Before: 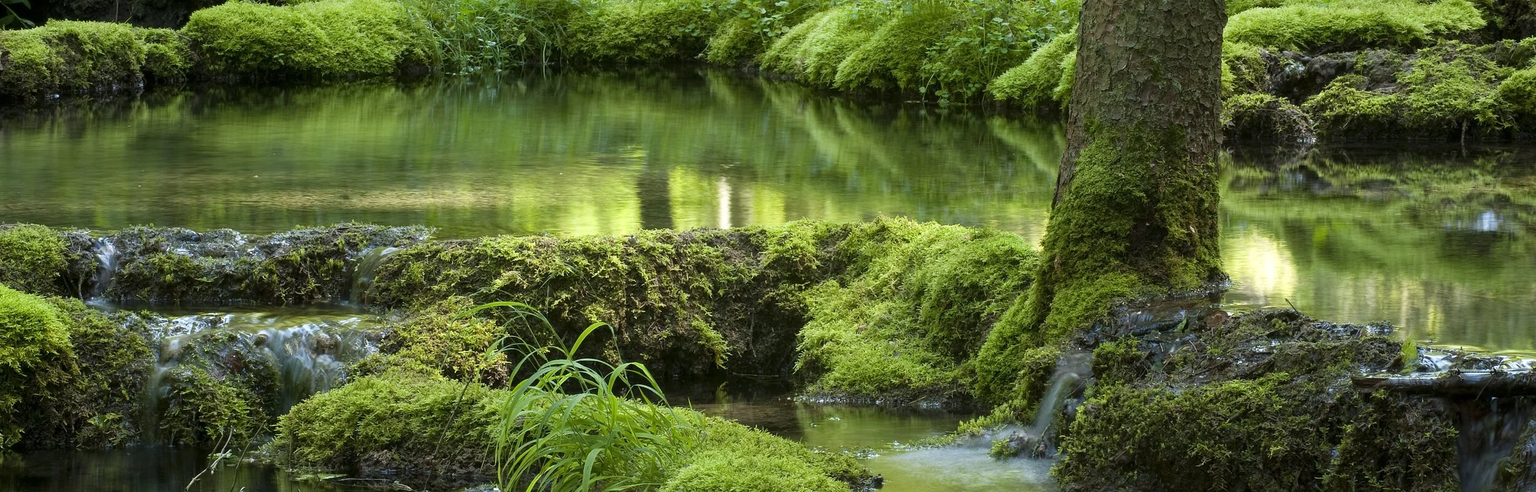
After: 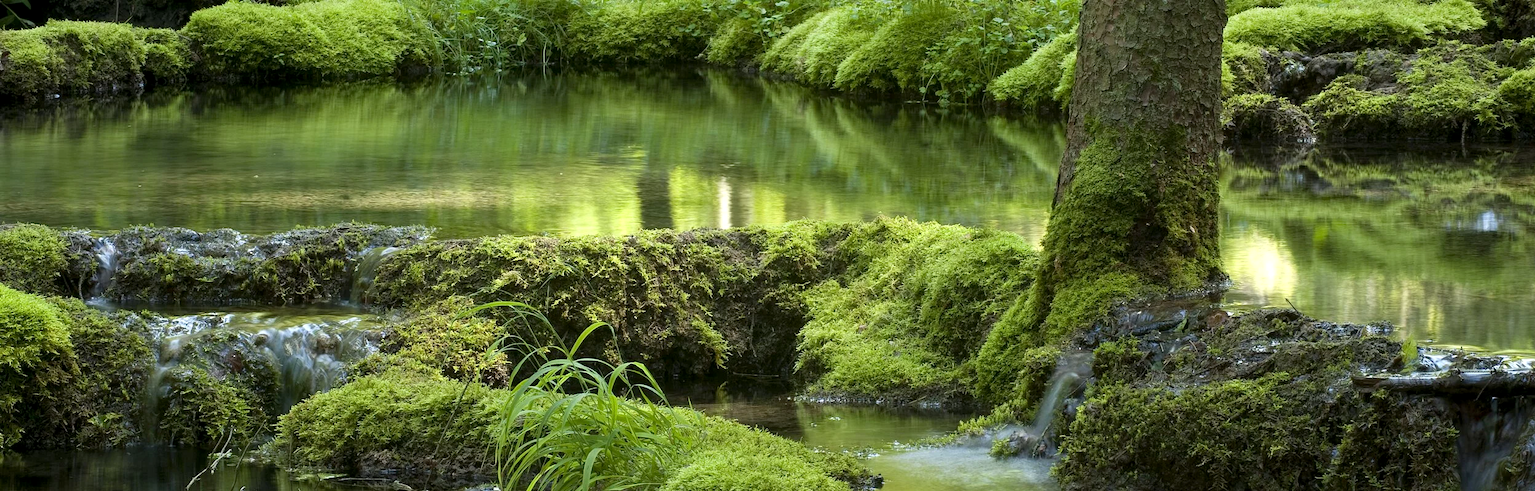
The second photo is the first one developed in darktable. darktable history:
exposure: black level correction 0.002, exposure 0.145 EV, compensate highlight preservation false
